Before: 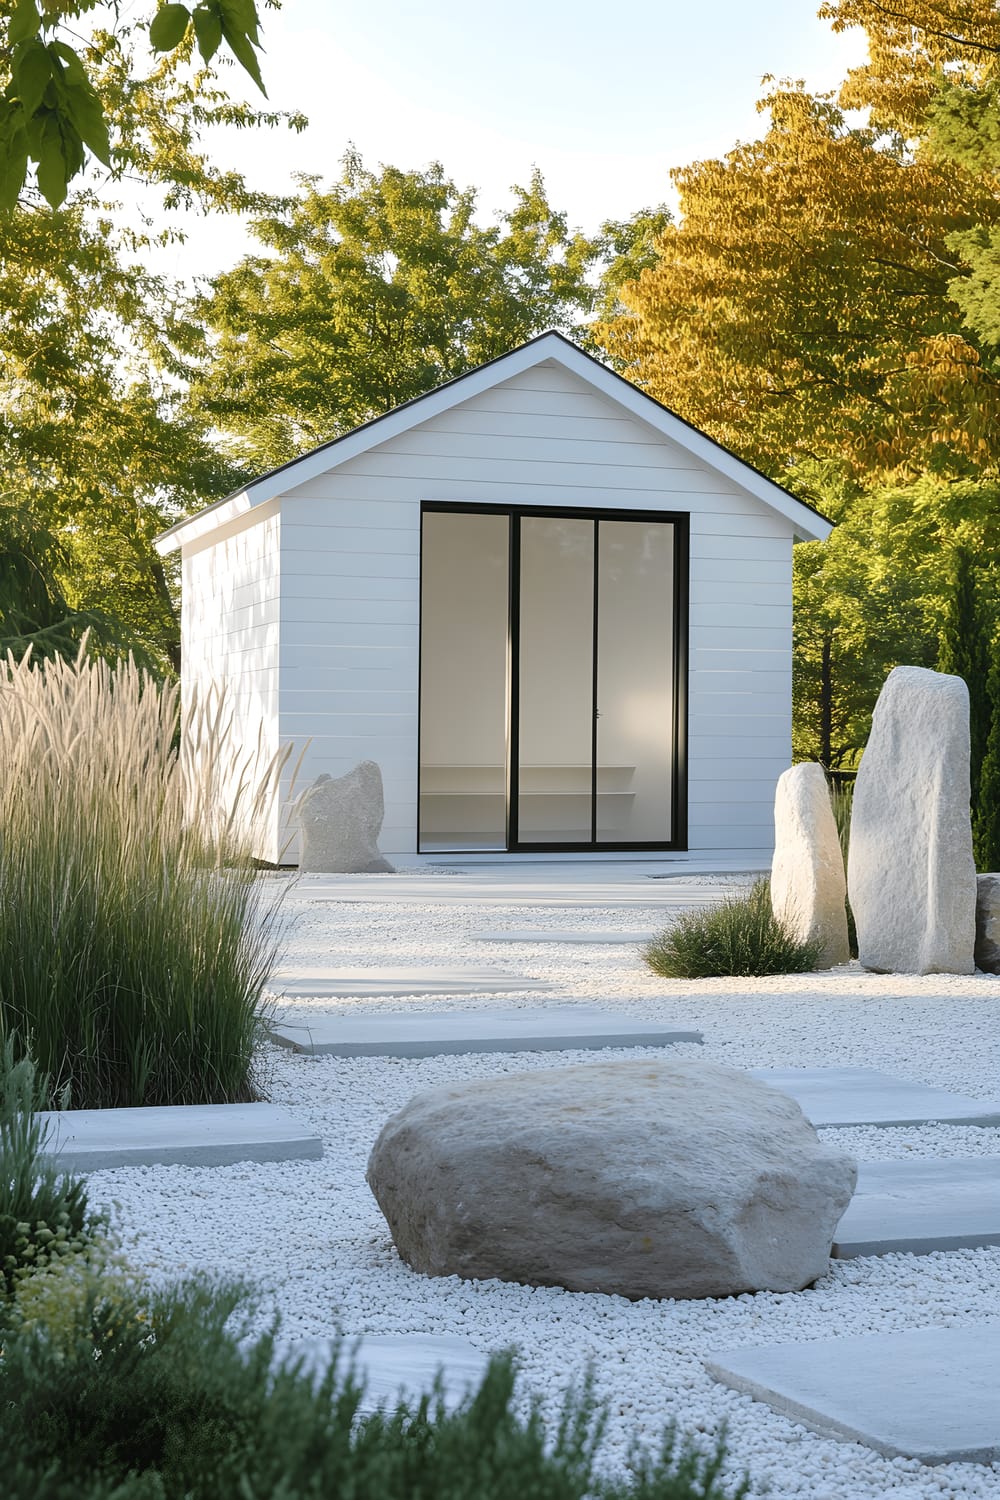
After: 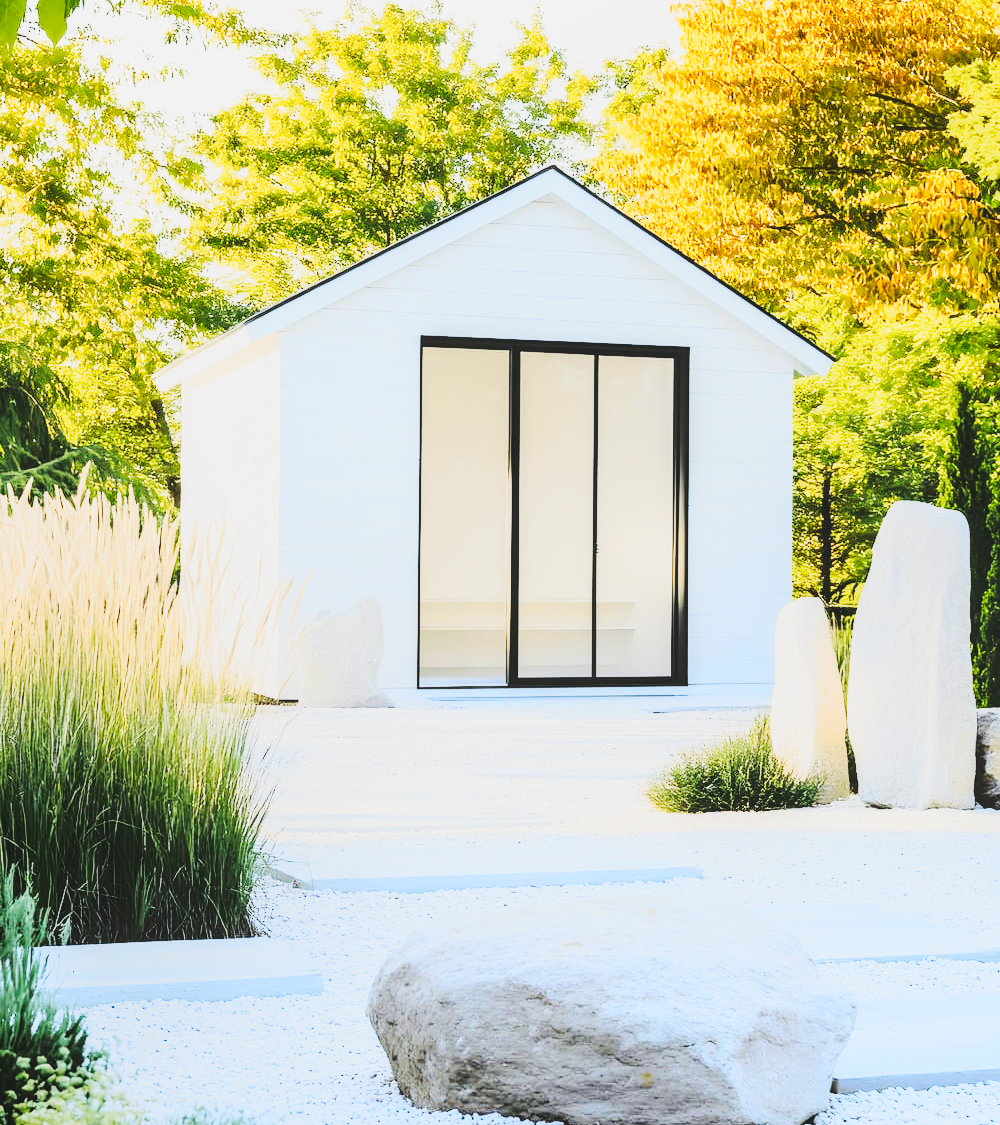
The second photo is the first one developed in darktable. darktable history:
local contrast: detail 110%
crop: top 11.036%, bottom 13.939%
tone curve: curves: ch0 [(0, 0.026) (0.155, 0.133) (0.272, 0.34) (0.434, 0.625) (0.676, 0.871) (0.994, 0.955)], color space Lab, linked channels, preserve colors none
base curve: curves: ch0 [(0, 0) (0.032, 0.037) (0.105, 0.228) (0.435, 0.76) (0.856, 0.983) (1, 1)], preserve colors none
